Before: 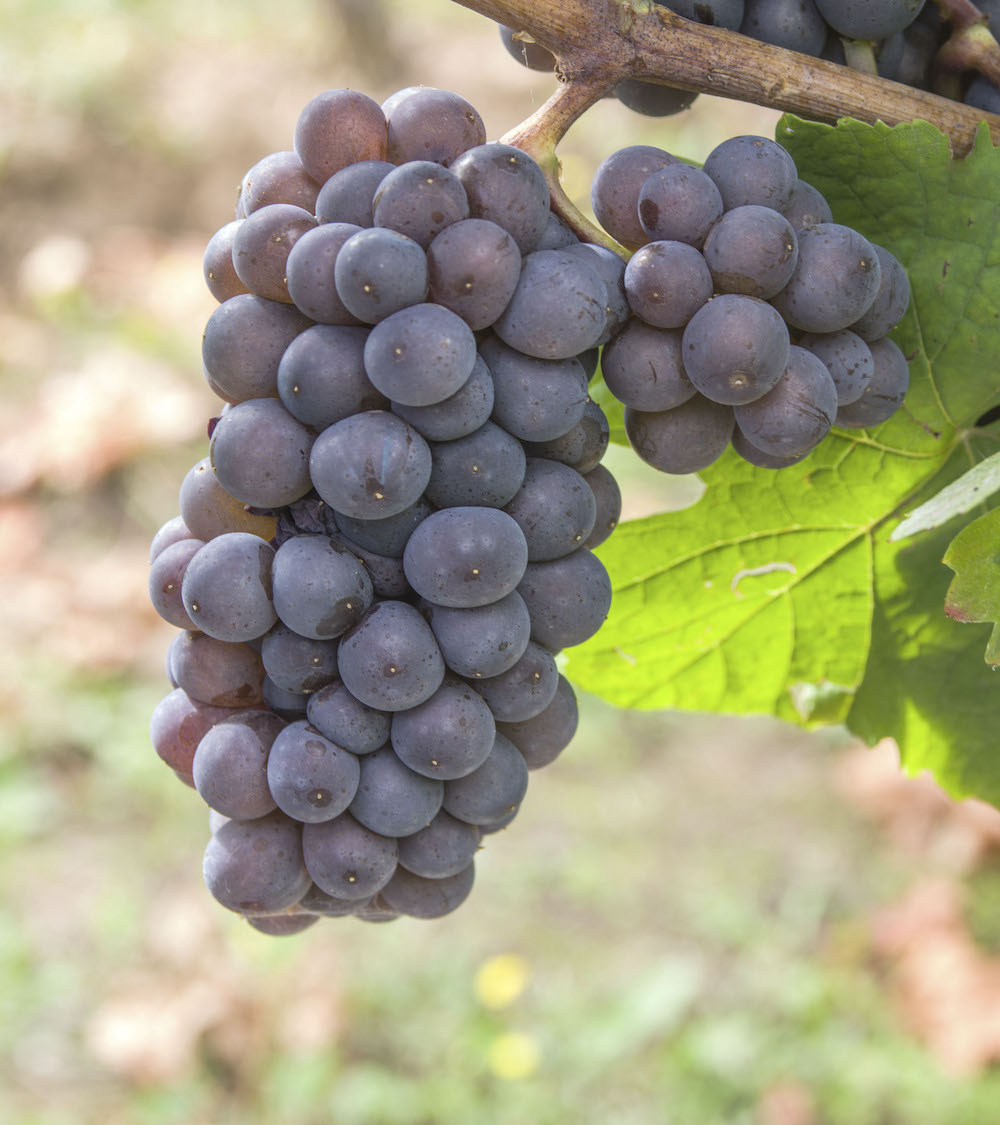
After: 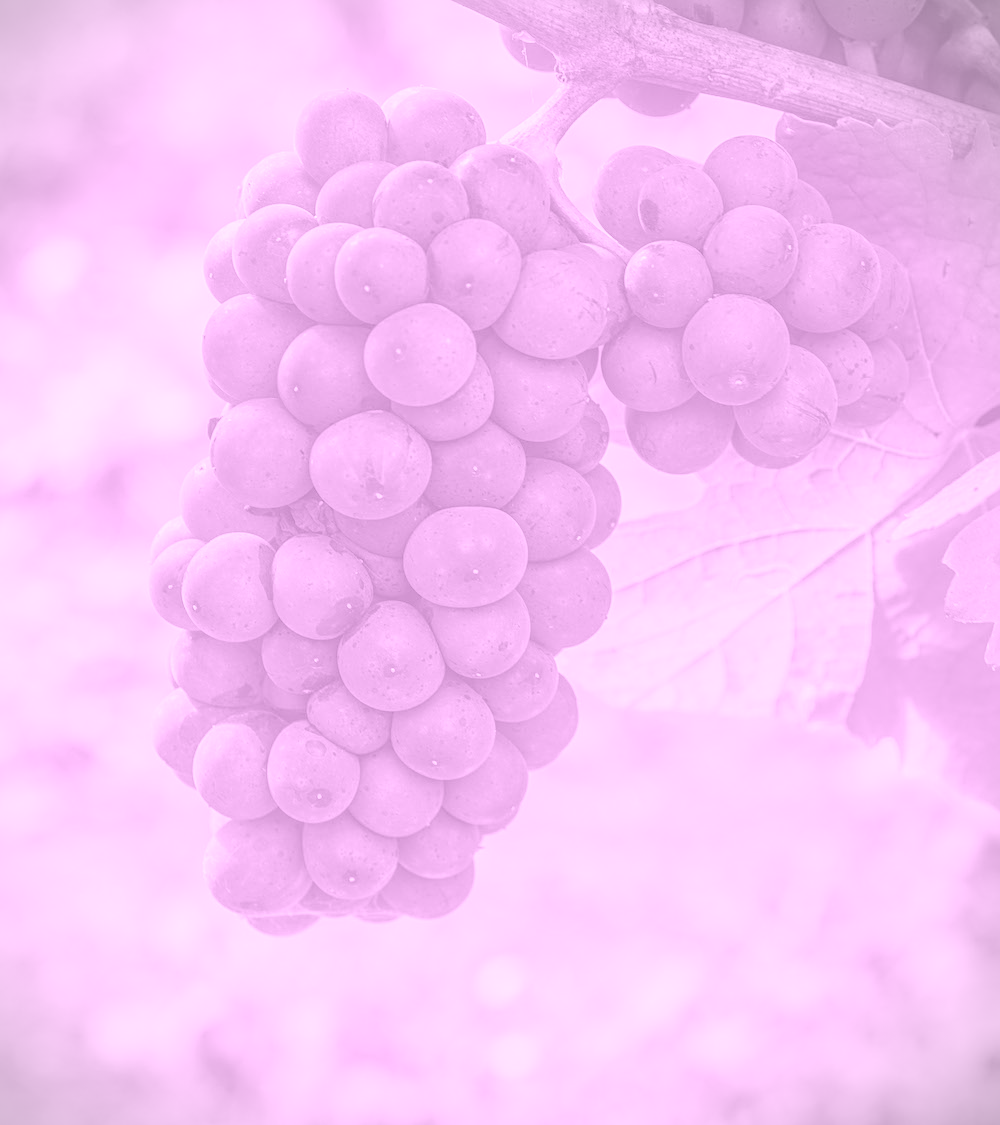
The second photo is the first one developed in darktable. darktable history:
vignetting: fall-off start 92.6%, brightness -0.52, saturation -0.51, center (-0.012, 0)
colorize: hue 331.2°, saturation 69%, source mix 30.28%, lightness 69.02%, version 1
sharpen: on, module defaults
local contrast: on, module defaults
